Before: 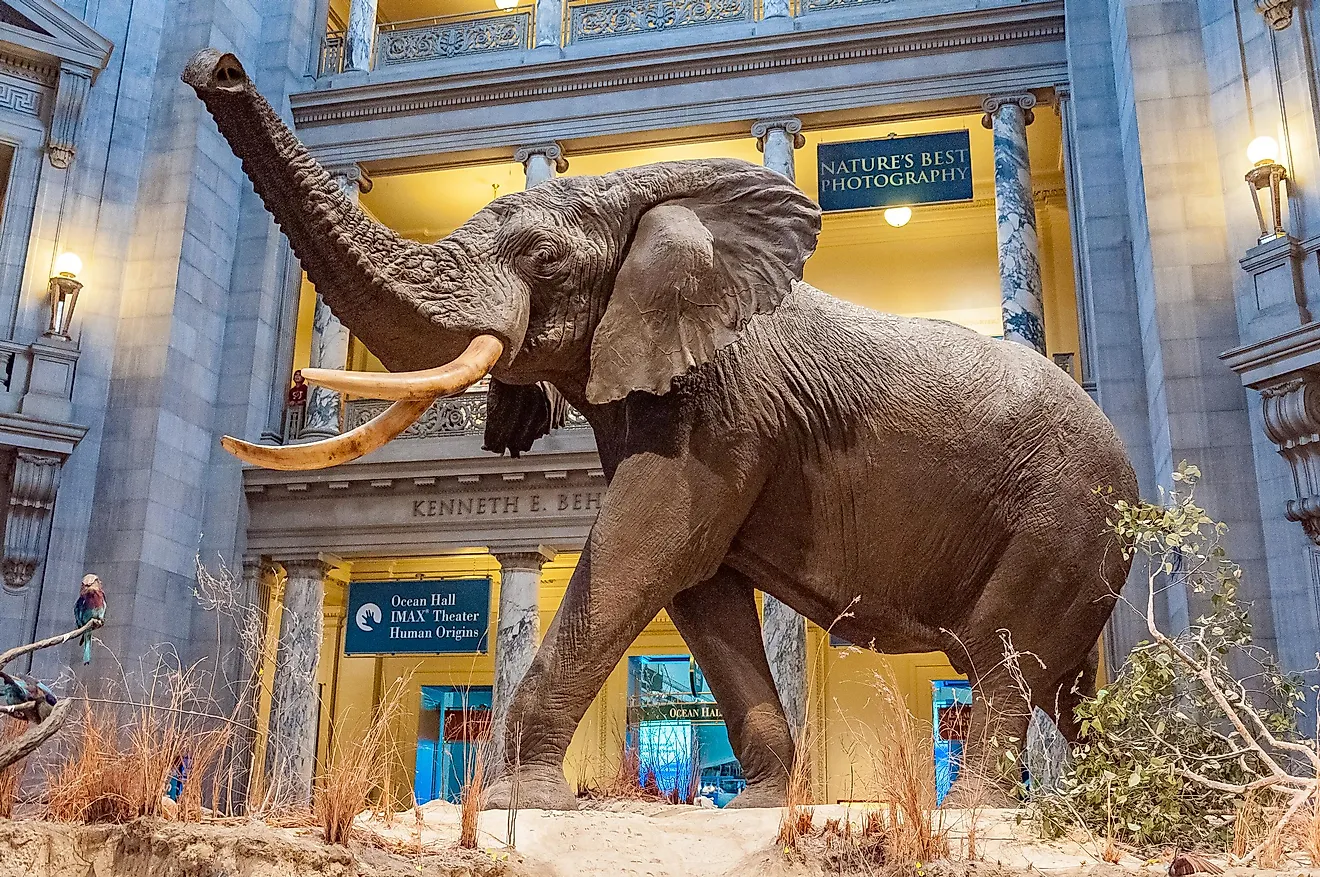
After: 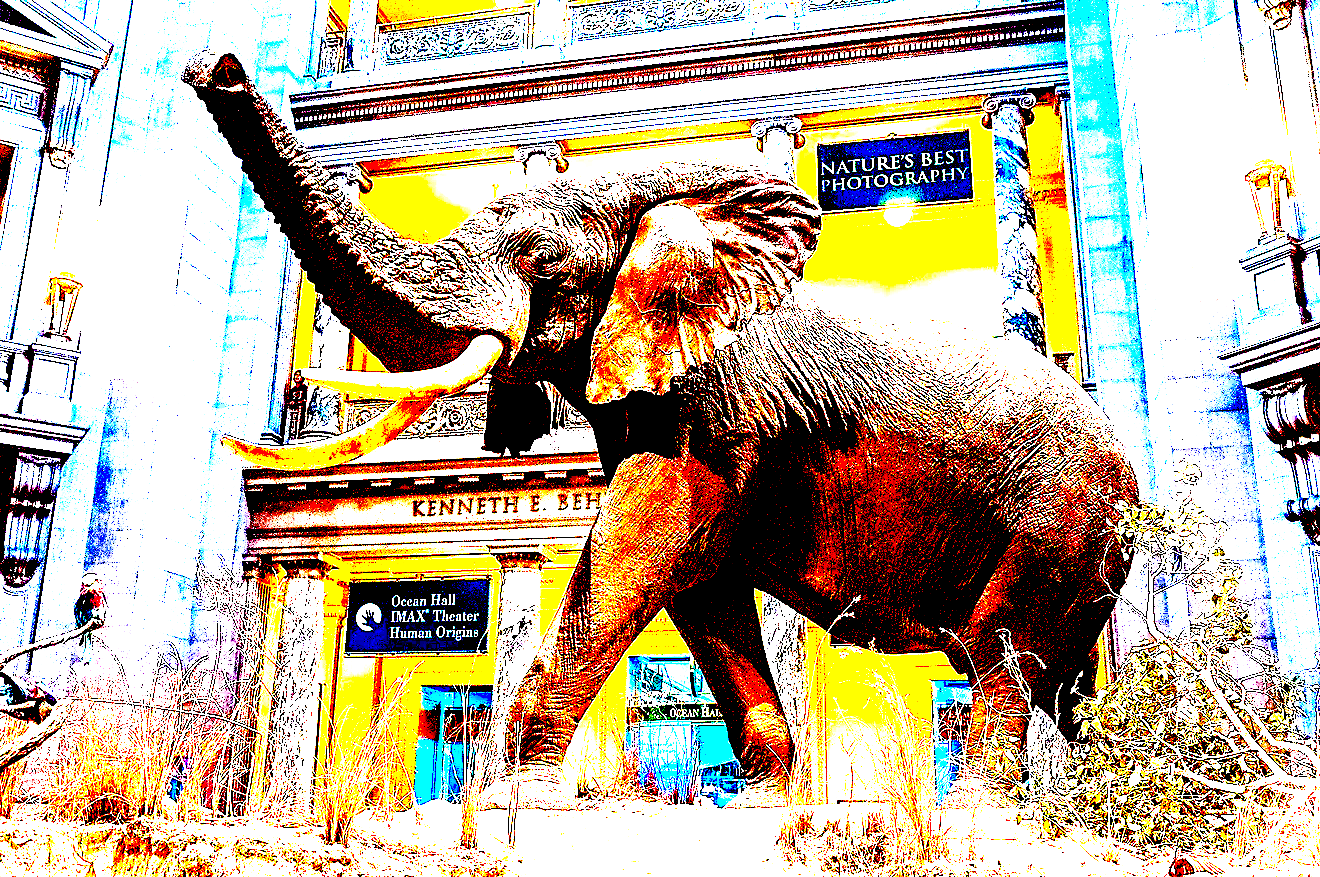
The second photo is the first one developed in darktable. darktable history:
exposure: black level correction 0.099, exposure 2.954 EV, compensate exposure bias true, compensate highlight preservation false
